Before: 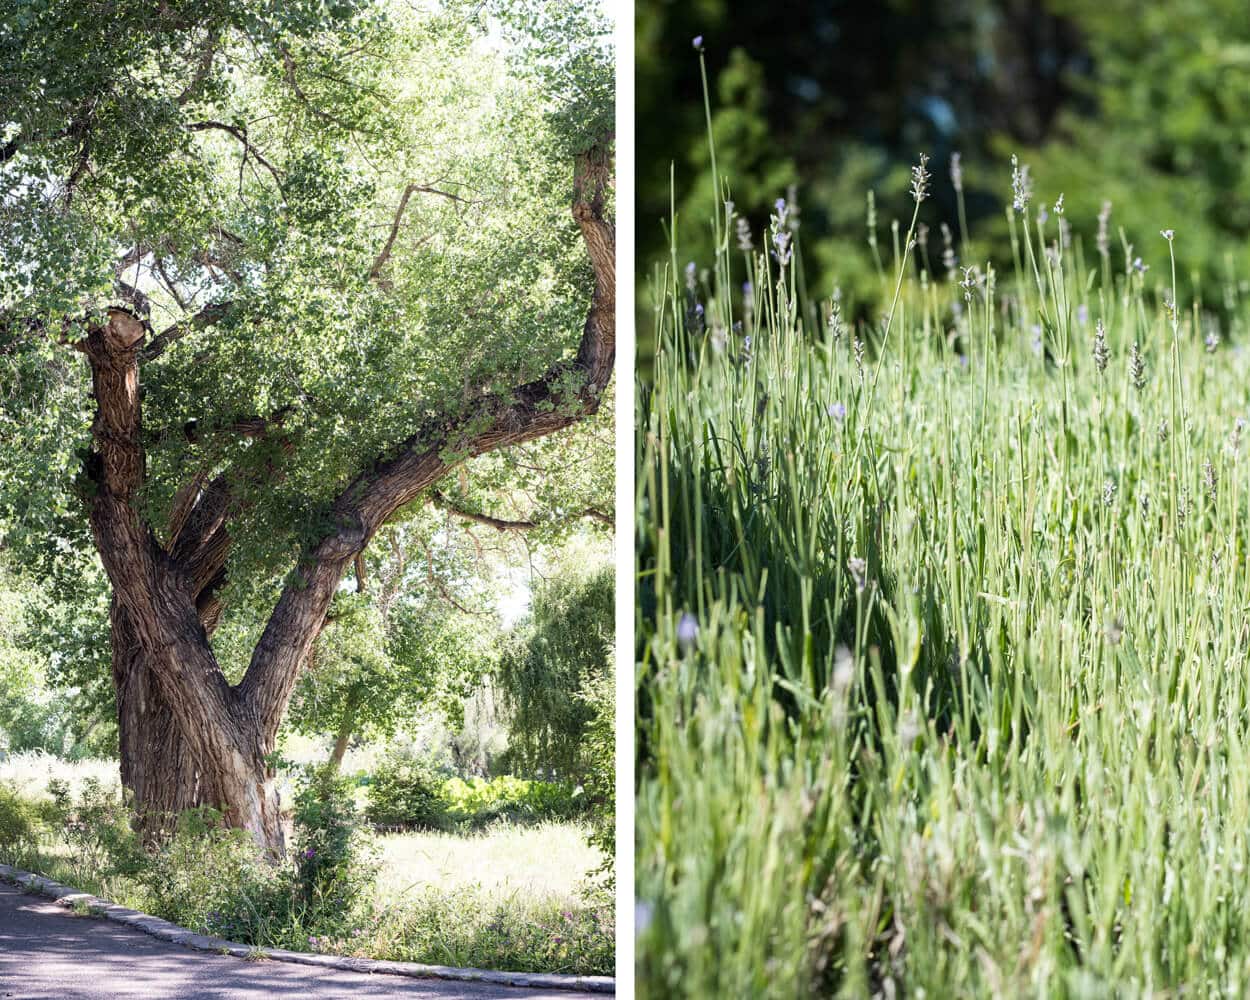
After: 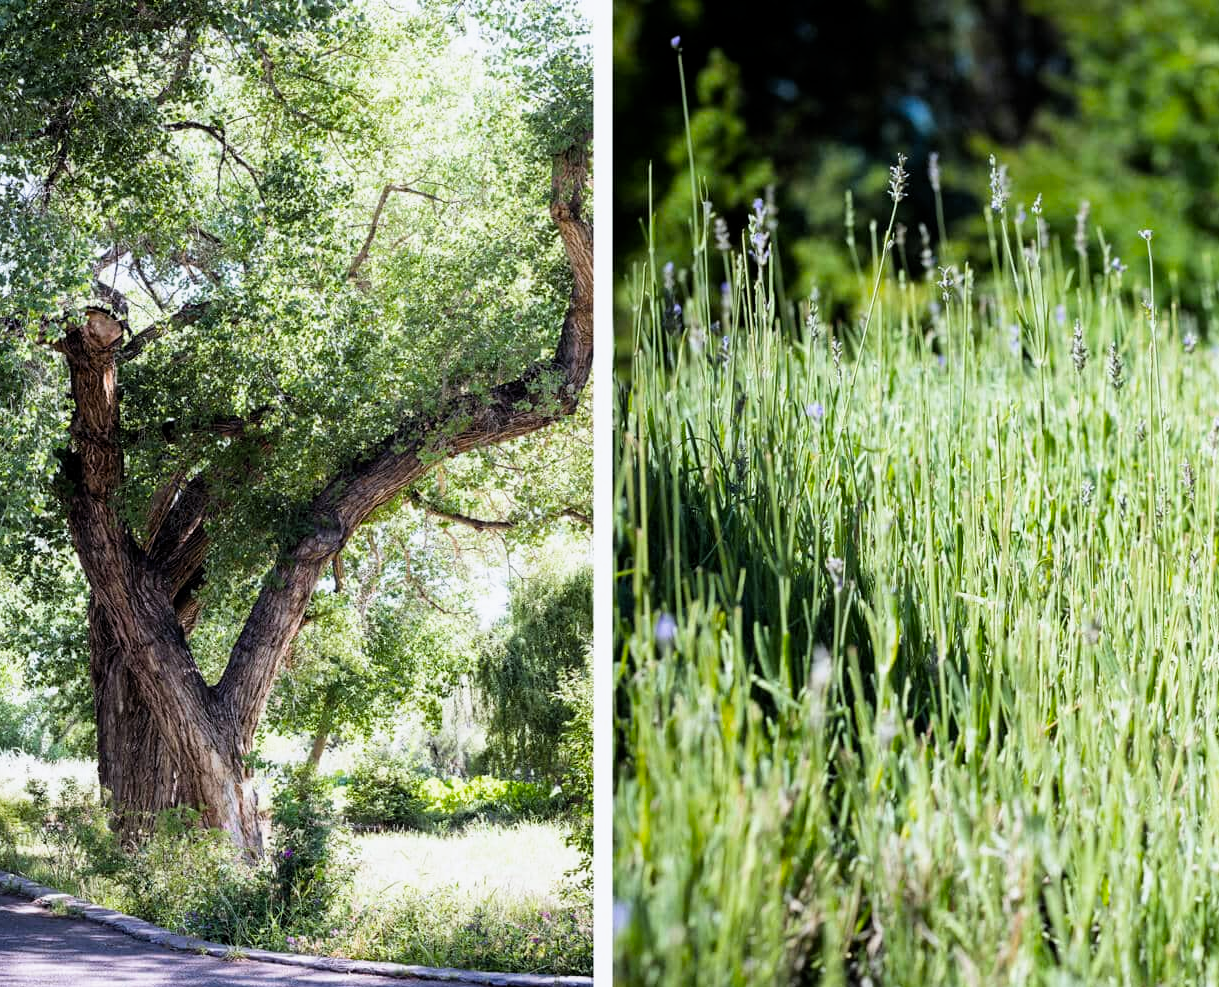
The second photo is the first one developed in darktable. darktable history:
white balance: red 0.983, blue 1.036
crop and rotate: left 1.774%, right 0.633%, bottom 1.28%
filmic rgb: black relative exposure -12 EV, white relative exposure 2.8 EV, threshold 3 EV, target black luminance 0%, hardness 8.06, latitude 70.41%, contrast 1.14, highlights saturation mix 10%, shadows ↔ highlights balance -0.388%, color science v4 (2020), iterations of high-quality reconstruction 10, contrast in shadows soft, contrast in highlights soft, enable highlight reconstruction true
